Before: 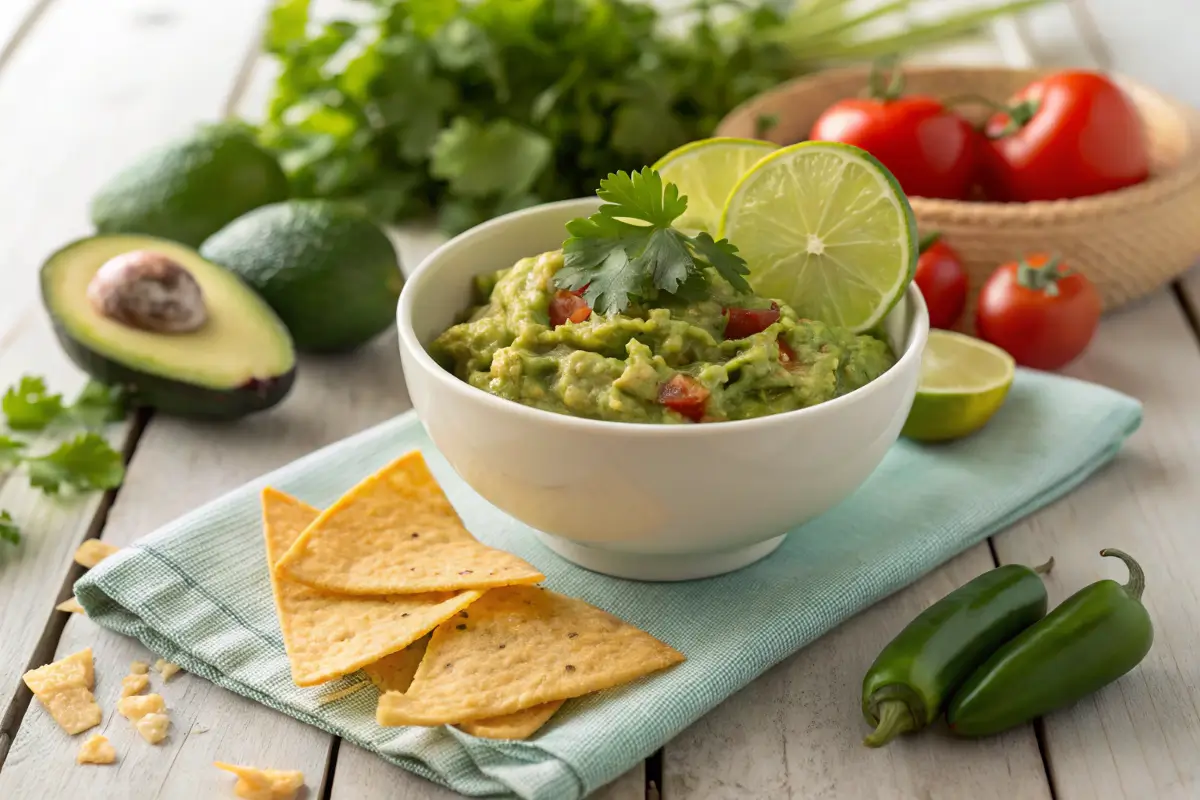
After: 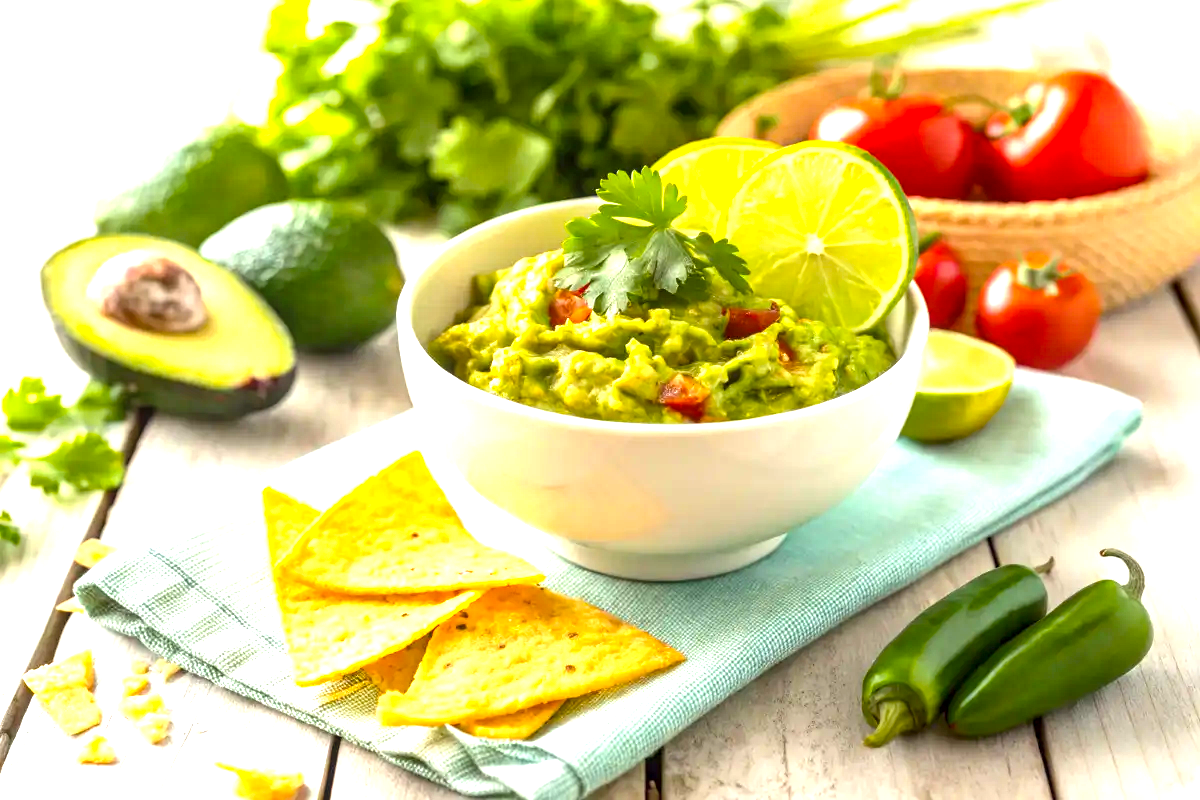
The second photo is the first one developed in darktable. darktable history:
local contrast: detail 130%
exposure: black level correction 0, exposure 1.384 EV, compensate highlight preservation false
color balance rgb: power › hue 327.69°, perceptual saturation grading › global saturation 25.509%, global vibrance 20%
